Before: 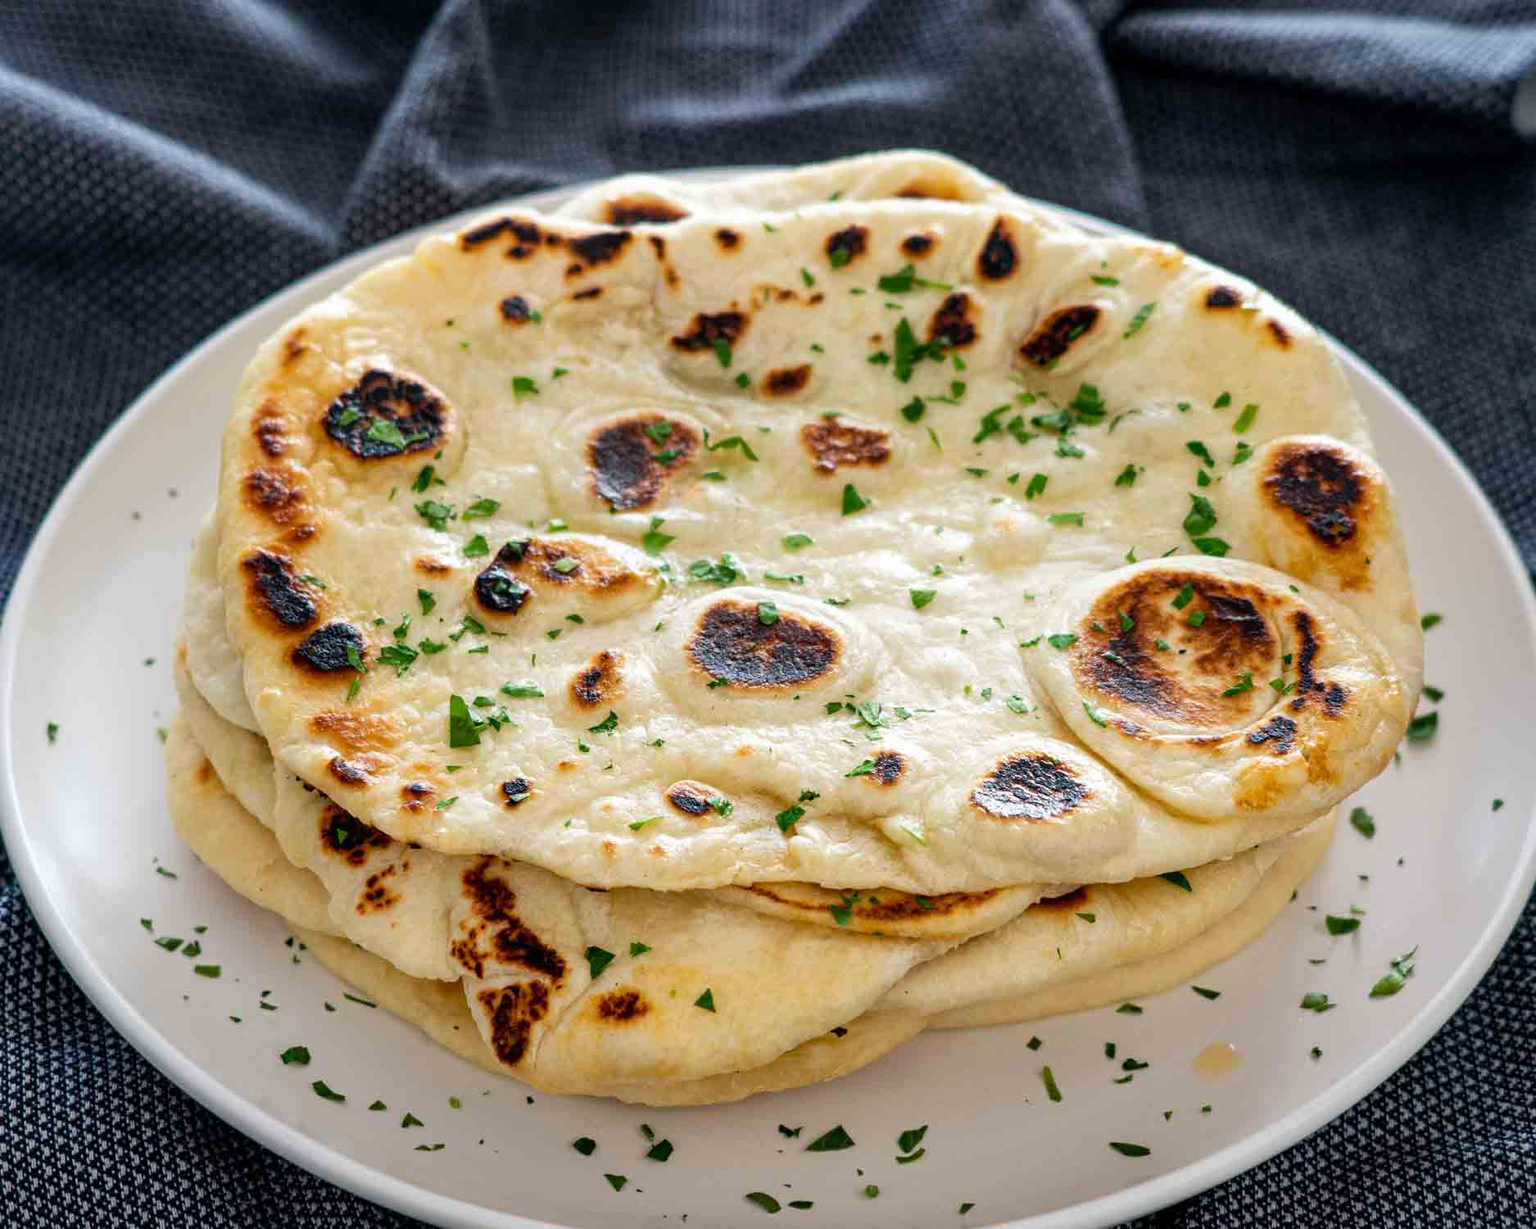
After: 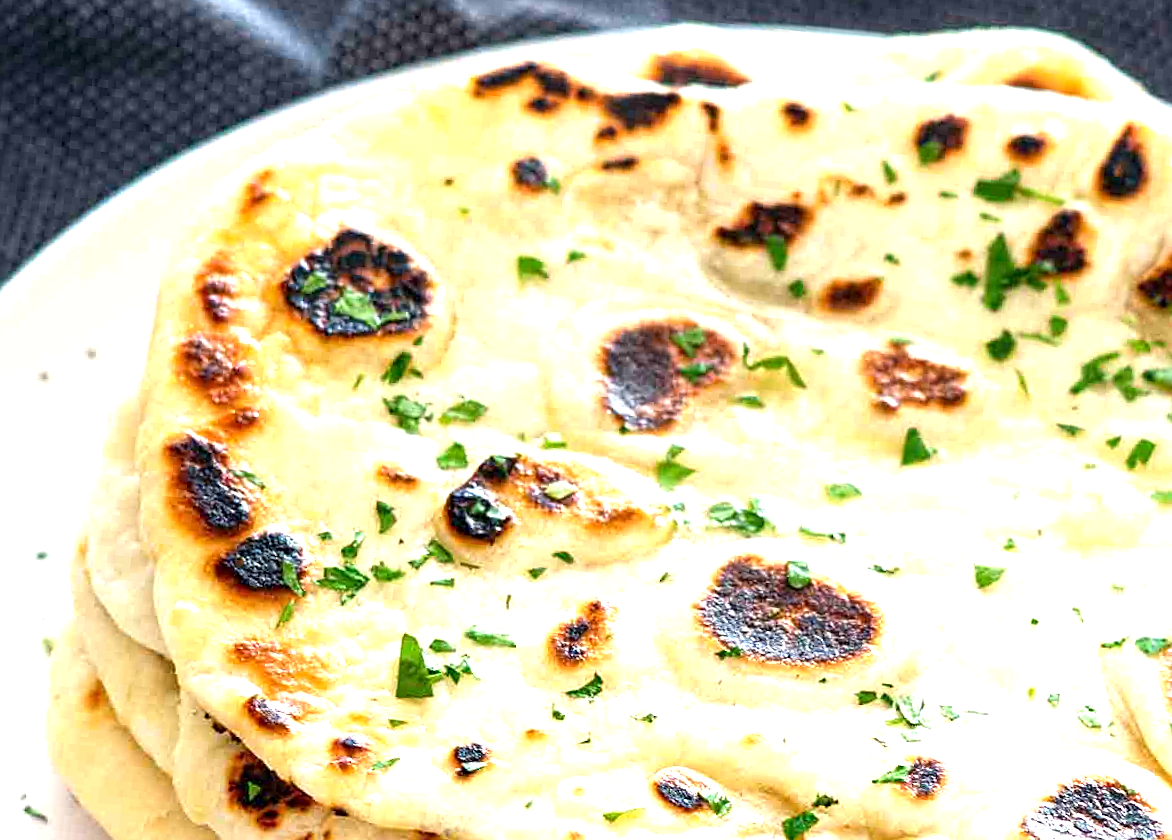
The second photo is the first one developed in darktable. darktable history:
sharpen: radius 2.493, amount 0.321
crop and rotate: angle -5.94°, left 2.195%, top 6.845%, right 27.496%, bottom 30.158%
exposure: exposure 1.139 EV, compensate highlight preservation false
